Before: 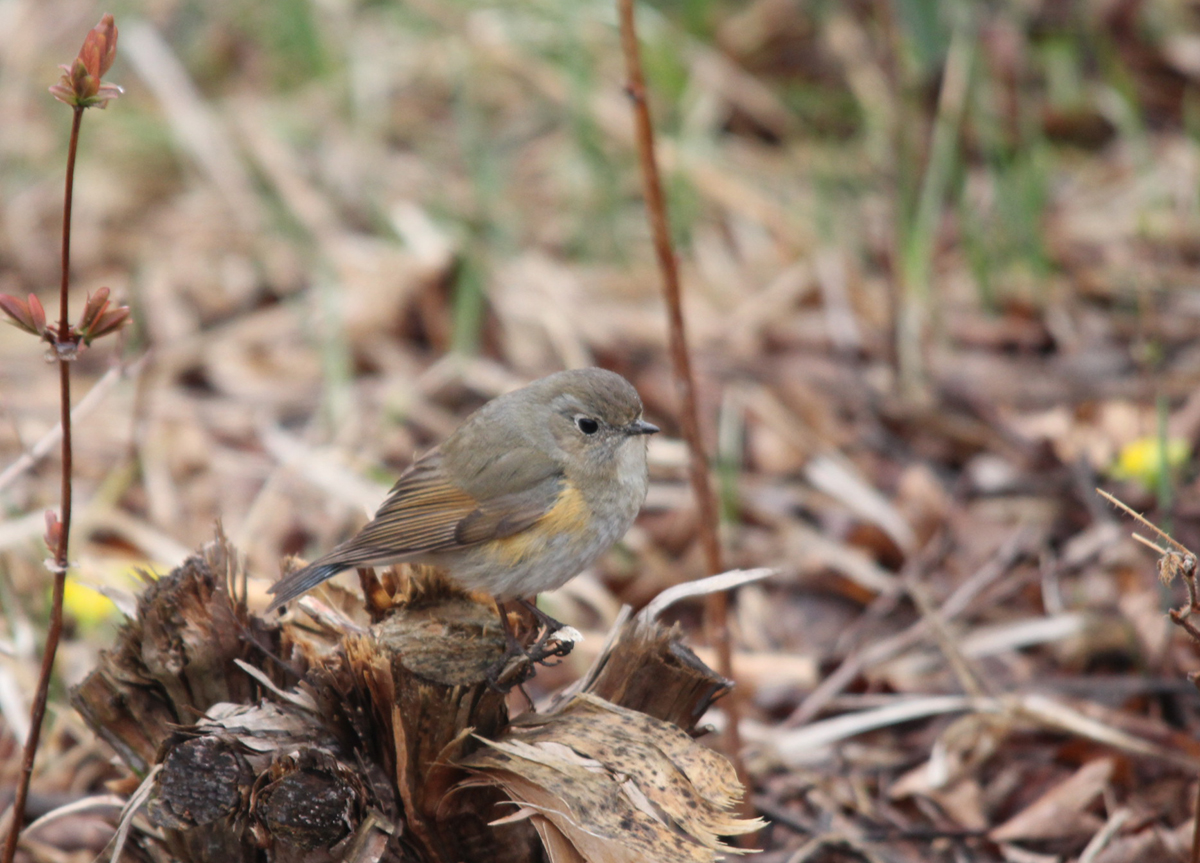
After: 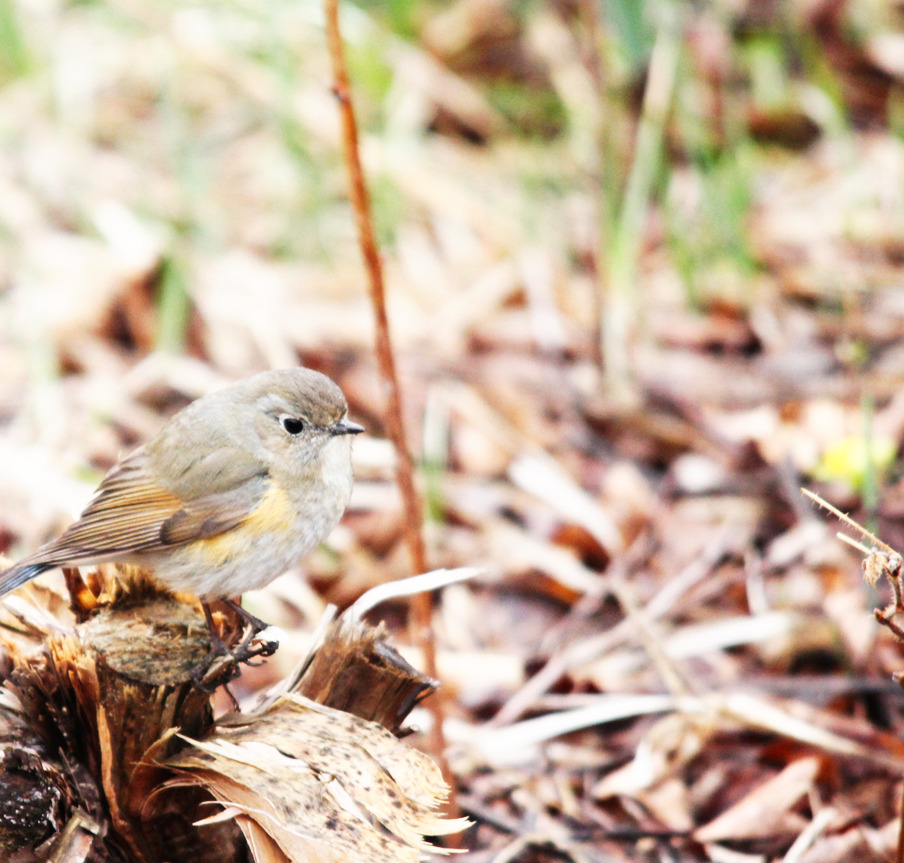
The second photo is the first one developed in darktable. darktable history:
base curve: curves: ch0 [(0, 0) (0.007, 0.004) (0.027, 0.03) (0.046, 0.07) (0.207, 0.54) (0.442, 0.872) (0.673, 0.972) (1, 1)], preserve colors none
crop and rotate: left 24.6%
